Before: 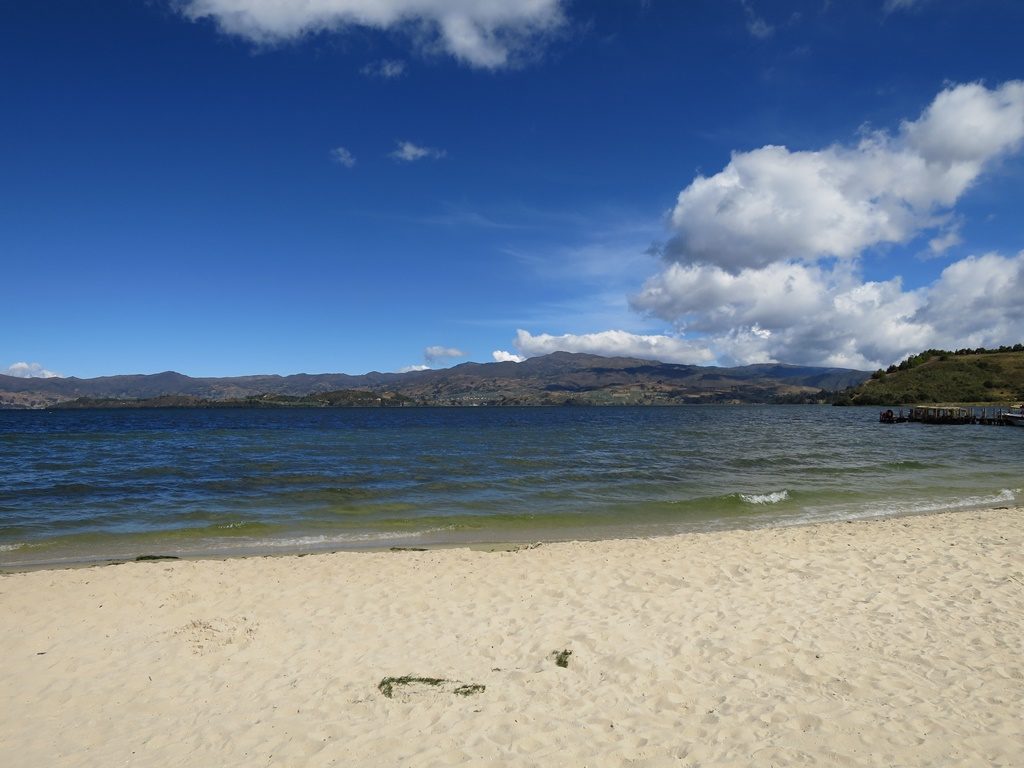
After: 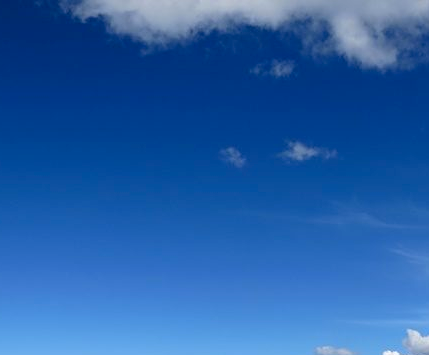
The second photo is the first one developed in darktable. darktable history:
exposure: black level correction 0.007, exposure 0.093 EV, compensate highlight preservation false
contrast brightness saturation: contrast 0.04, saturation 0.07
sharpen: amount 0.2
crop and rotate: left 10.817%, top 0.062%, right 47.194%, bottom 53.626%
